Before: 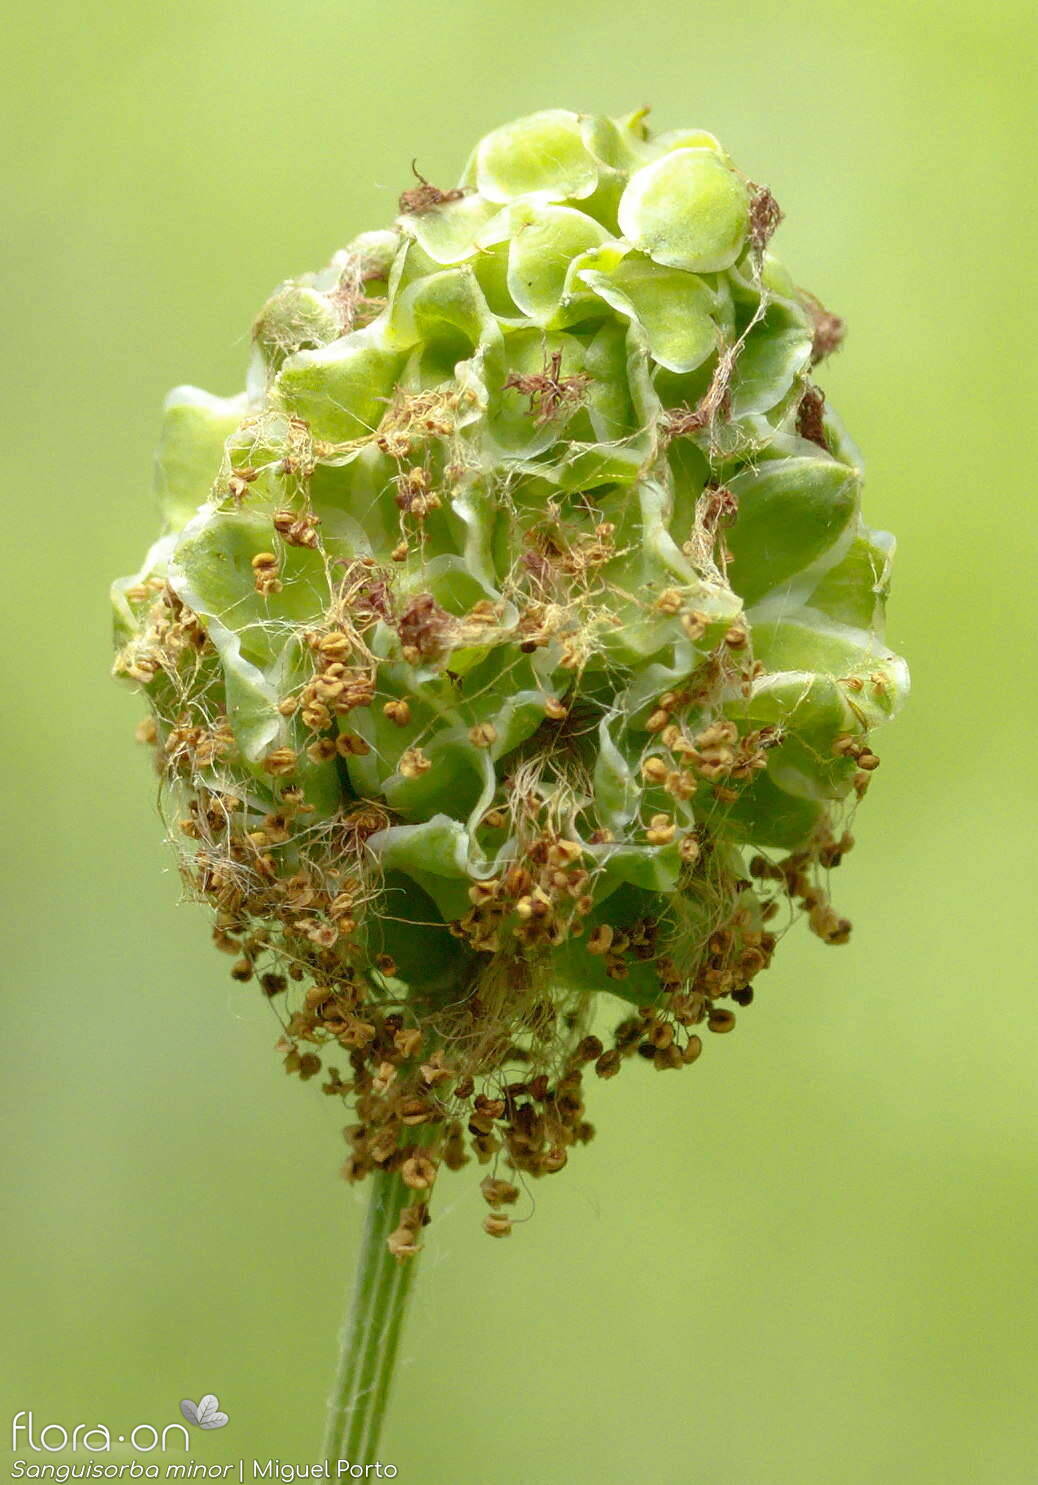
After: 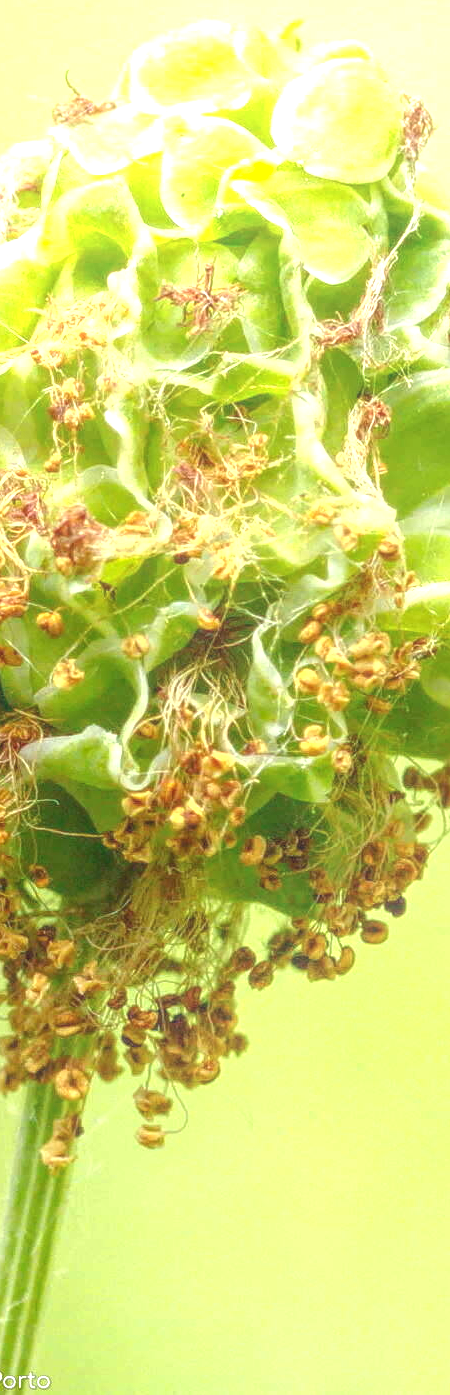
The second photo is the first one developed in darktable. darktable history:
crop: left 33.452%, top 6.025%, right 23.155%
exposure: black level correction 0, exposure 1.2 EV, compensate exposure bias true, compensate highlight preservation false
local contrast: highlights 73%, shadows 15%, midtone range 0.197
